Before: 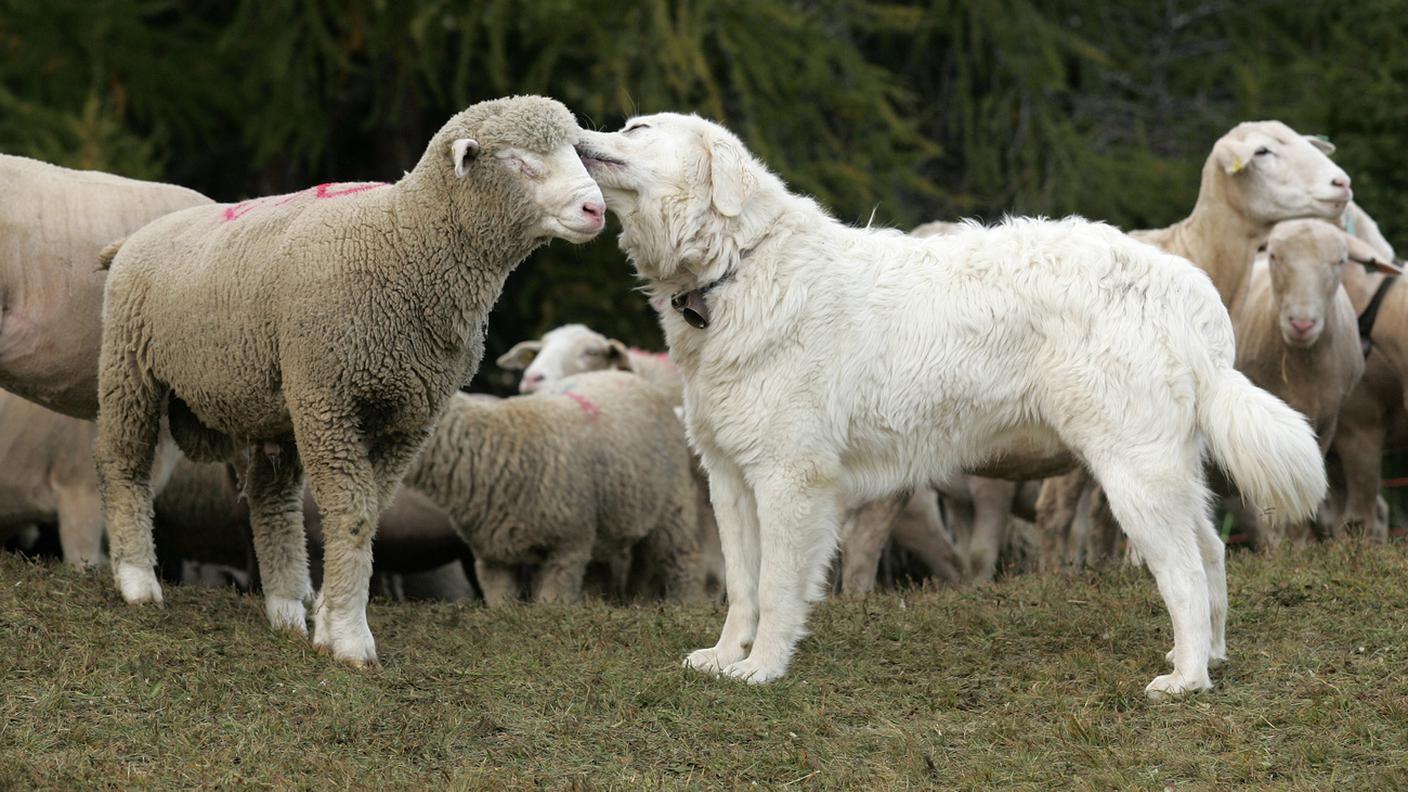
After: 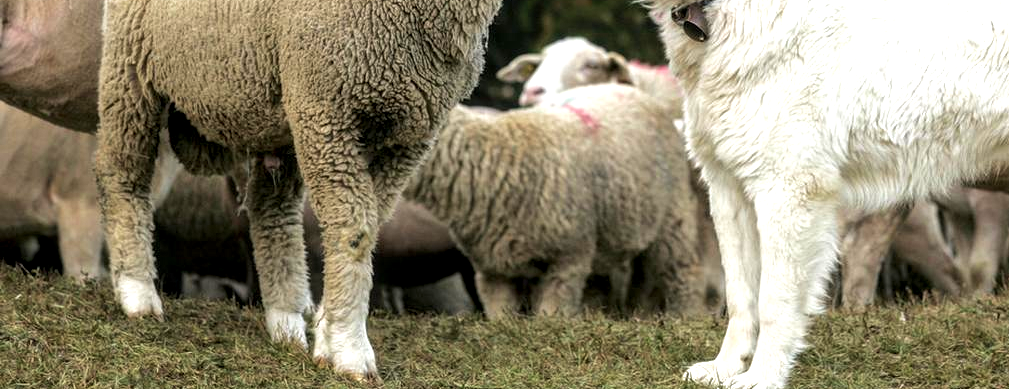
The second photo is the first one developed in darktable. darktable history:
crop: top 36.299%, right 28.317%, bottom 14.511%
tone equalizer: -8 EV -0.735 EV, -7 EV -0.696 EV, -6 EV -0.632 EV, -5 EV -0.423 EV, -3 EV 0.402 EV, -2 EV 0.6 EV, -1 EV 0.678 EV, +0 EV 0.756 EV, smoothing diameter 24.89%, edges refinement/feathering 10.51, preserve details guided filter
velvia: strength 24.46%
local contrast: highlights 63%, detail 143%, midtone range 0.435
